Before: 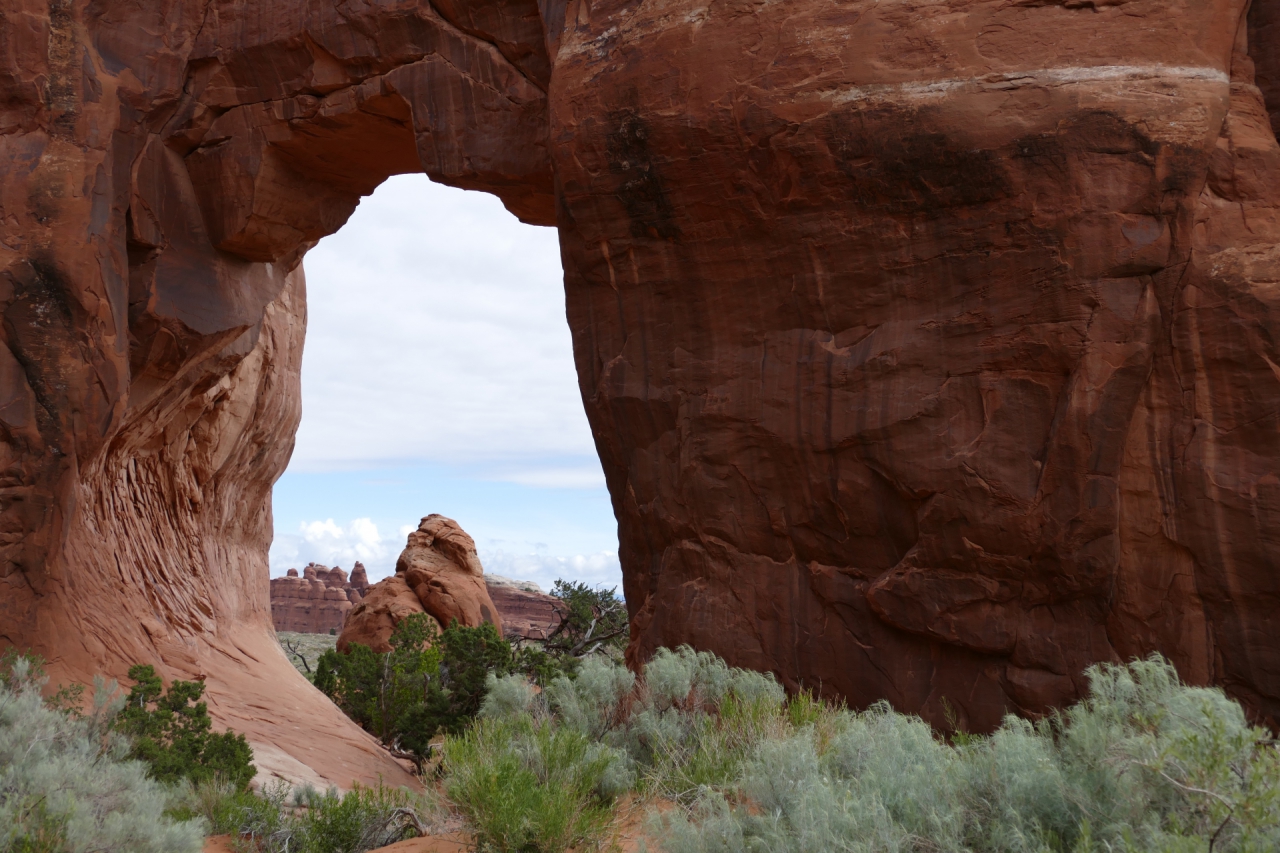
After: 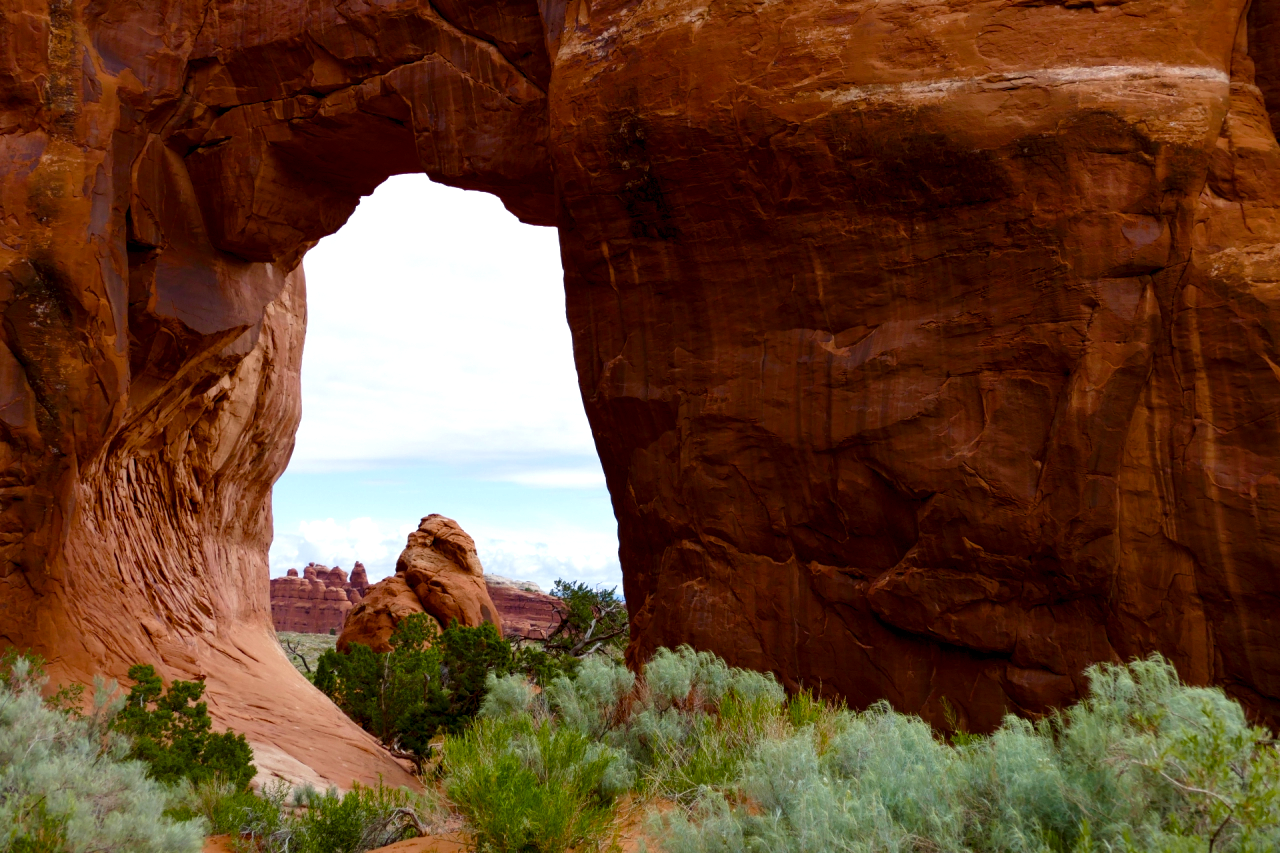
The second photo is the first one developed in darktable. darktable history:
local contrast: highlights 123%, shadows 126%, detail 140%, midtone range 0.254
velvia: on, module defaults
color balance rgb: perceptual saturation grading › global saturation 20%, perceptual saturation grading › highlights -25%, perceptual saturation grading › shadows 50.52%, global vibrance 40.24%
